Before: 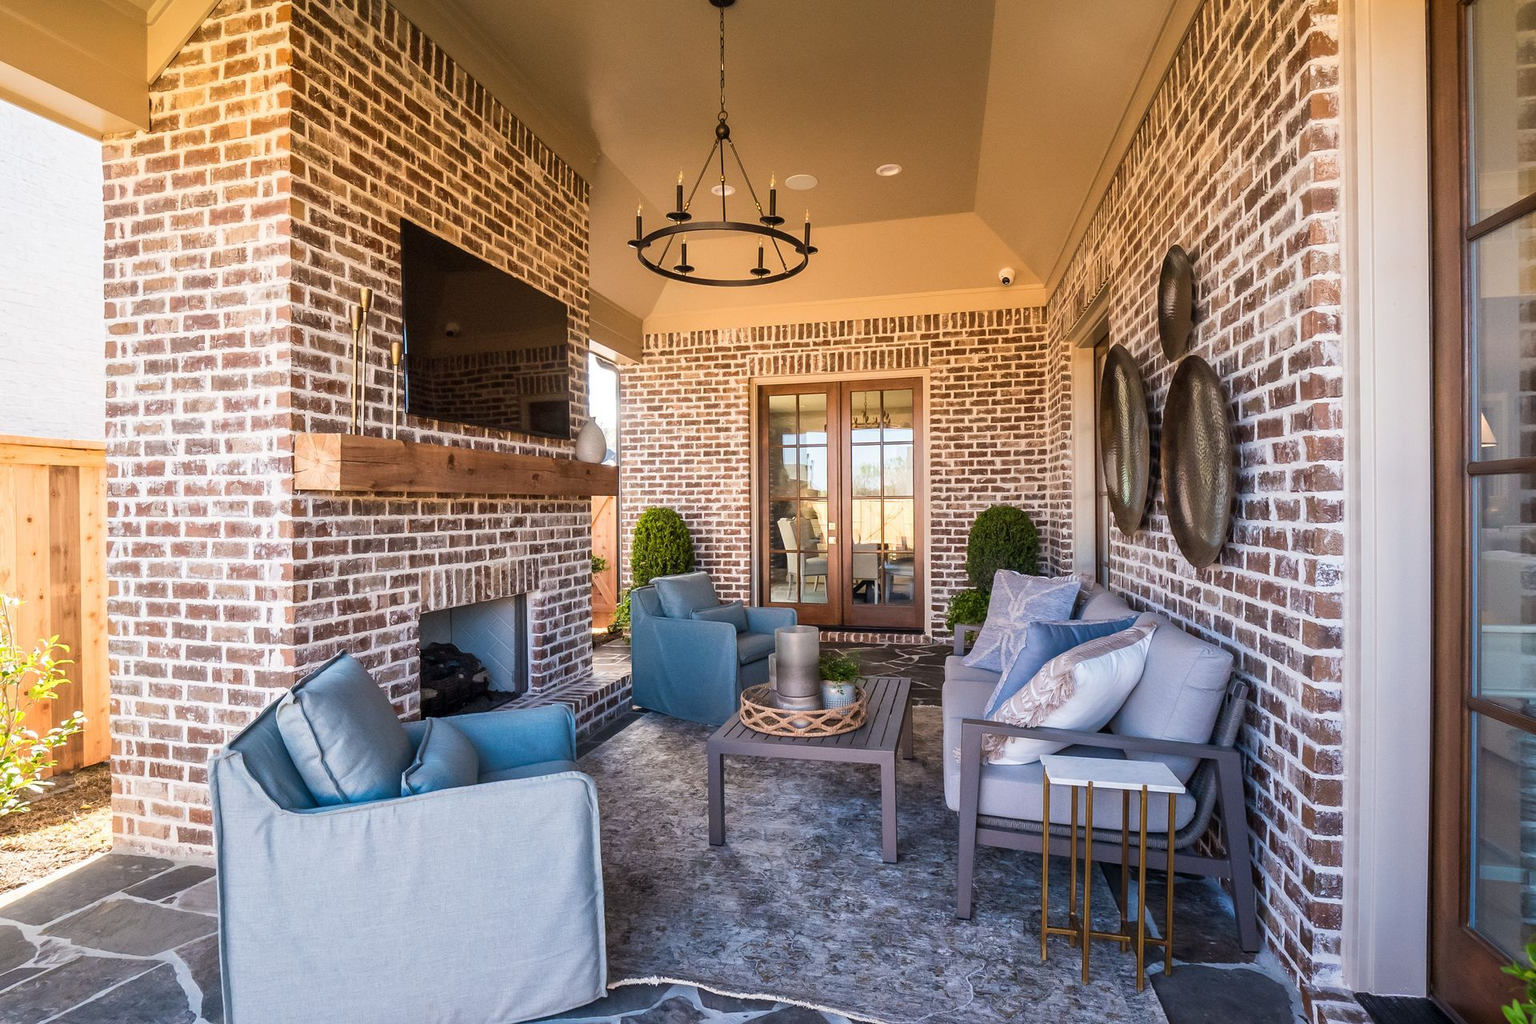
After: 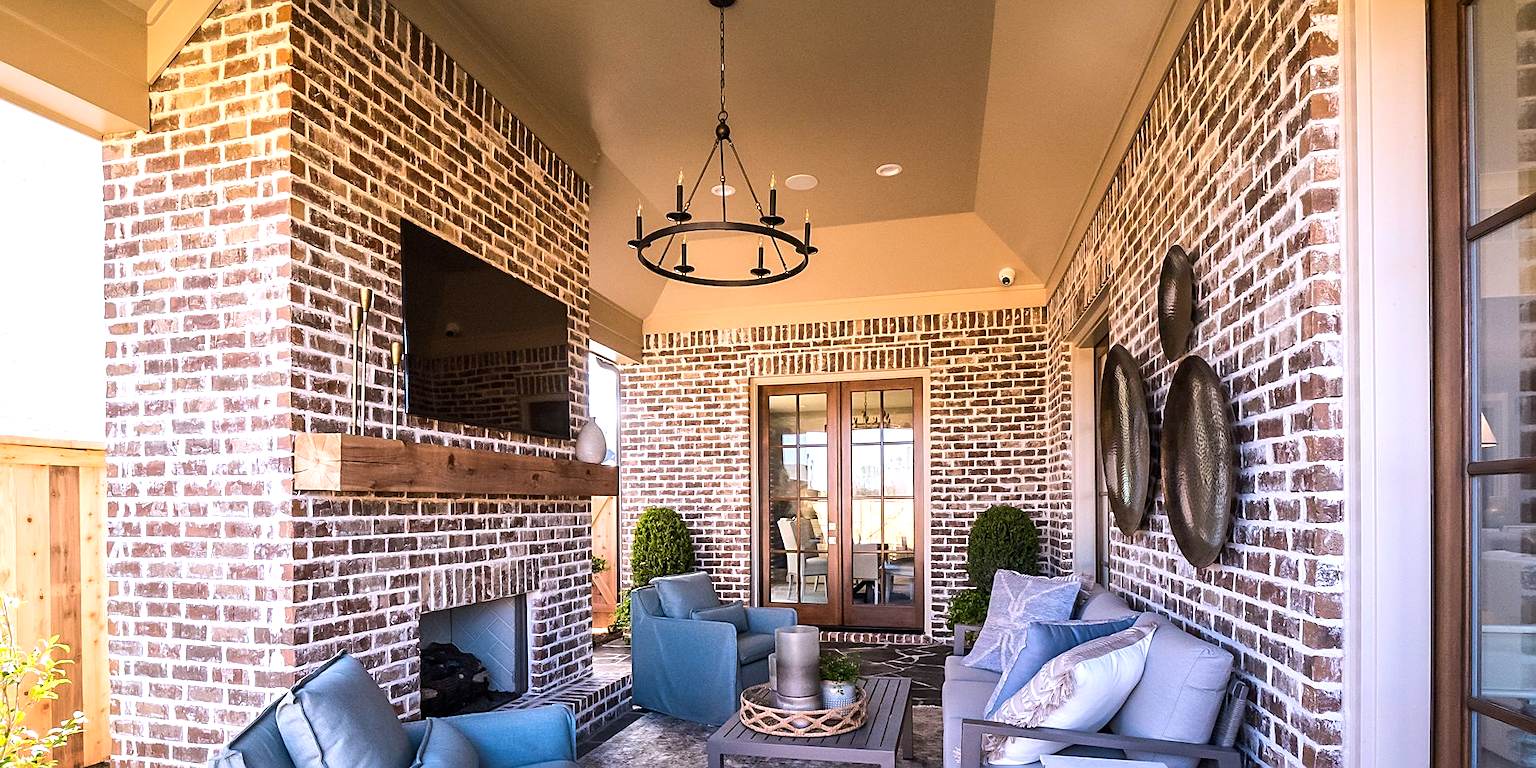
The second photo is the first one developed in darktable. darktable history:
white balance: red 1.004, blue 1.096
crop: bottom 24.967%
sharpen: on, module defaults
tone equalizer: -8 EV -0.417 EV, -7 EV -0.389 EV, -6 EV -0.333 EV, -5 EV -0.222 EV, -3 EV 0.222 EV, -2 EV 0.333 EV, -1 EV 0.389 EV, +0 EV 0.417 EV, edges refinement/feathering 500, mask exposure compensation -1.57 EV, preserve details no
